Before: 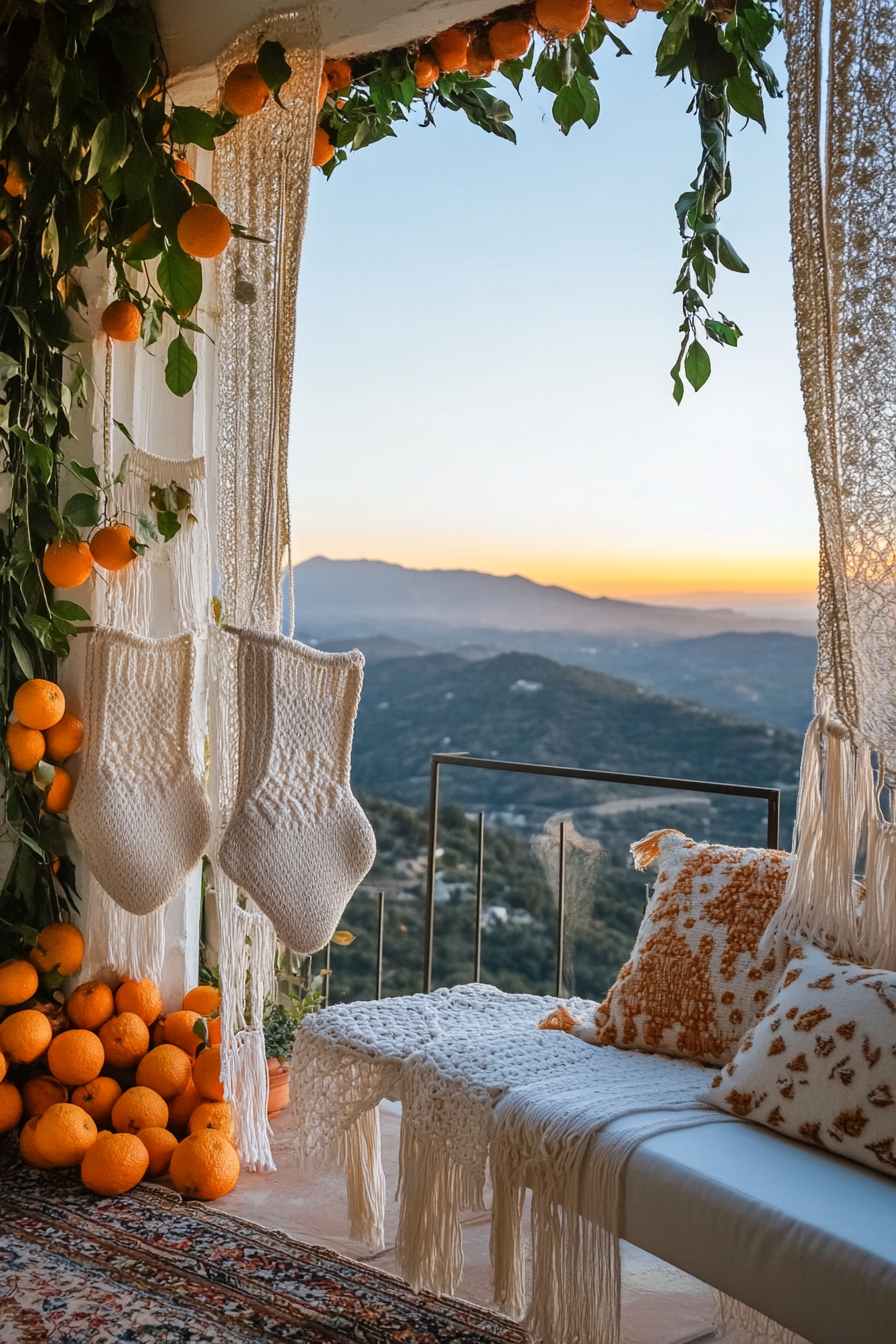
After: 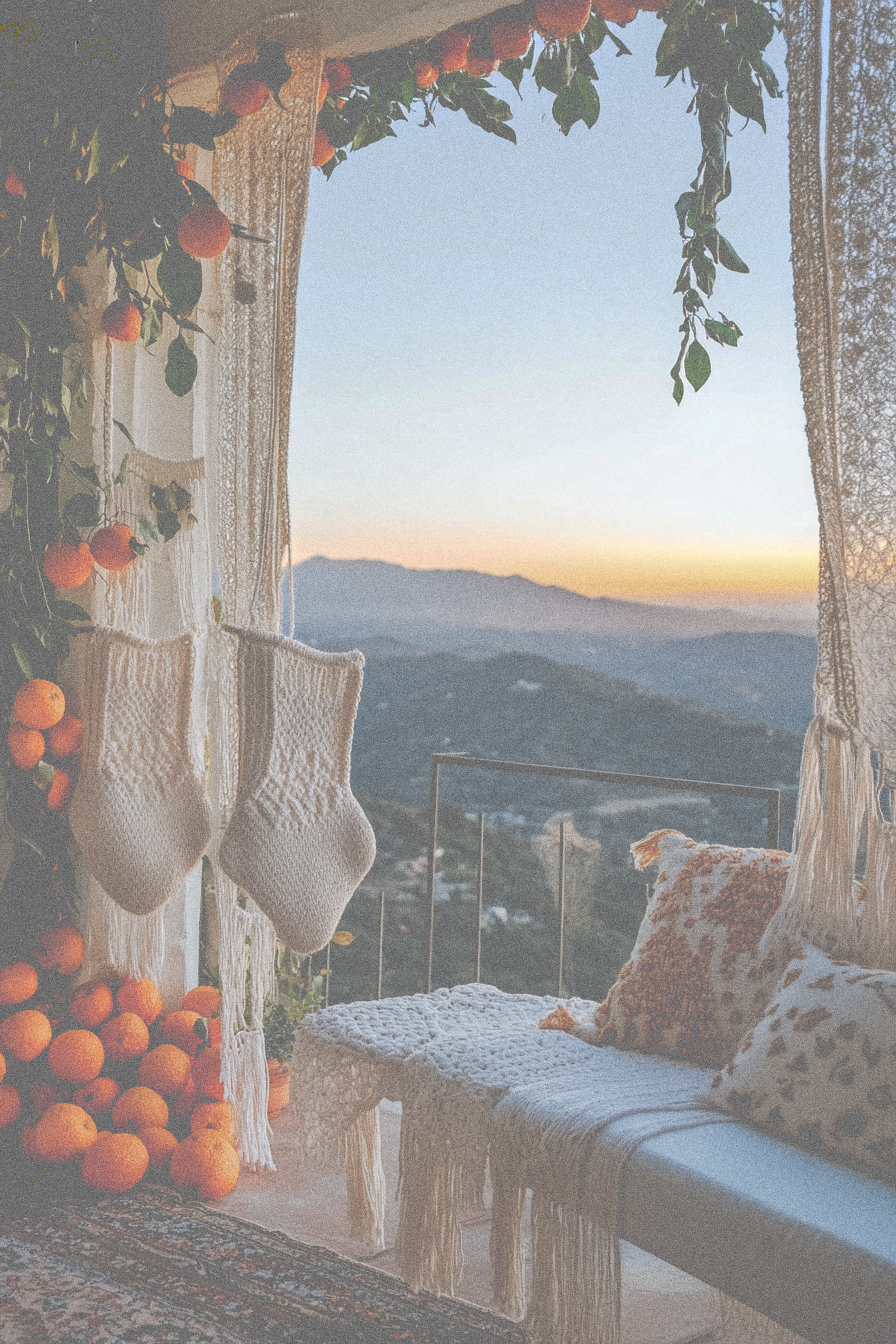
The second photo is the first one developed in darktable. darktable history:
grain: coarseness 0.09 ISO, strength 40%
tone curve: curves: ch0 [(0, 0) (0.003, 0.464) (0.011, 0.464) (0.025, 0.464) (0.044, 0.464) (0.069, 0.464) (0.1, 0.463) (0.136, 0.463) (0.177, 0.464) (0.224, 0.469) (0.277, 0.482) (0.335, 0.501) (0.399, 0.53) (0.468, 0.567) (0.543, 0.61) (0.623, 0.663) (0.709, 0.718) (0.801, 0.779) (0.898, 0.842) (1, 1)], preserve colors none
